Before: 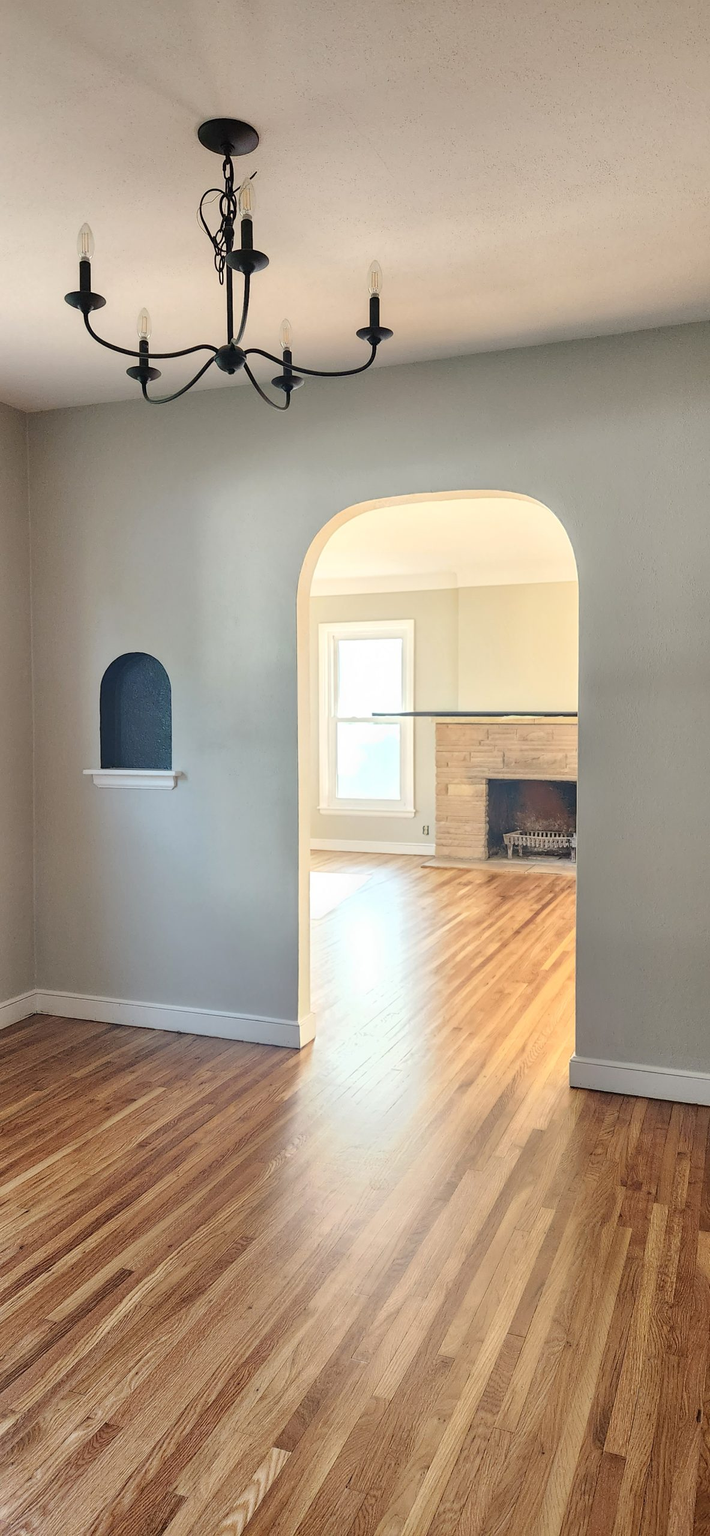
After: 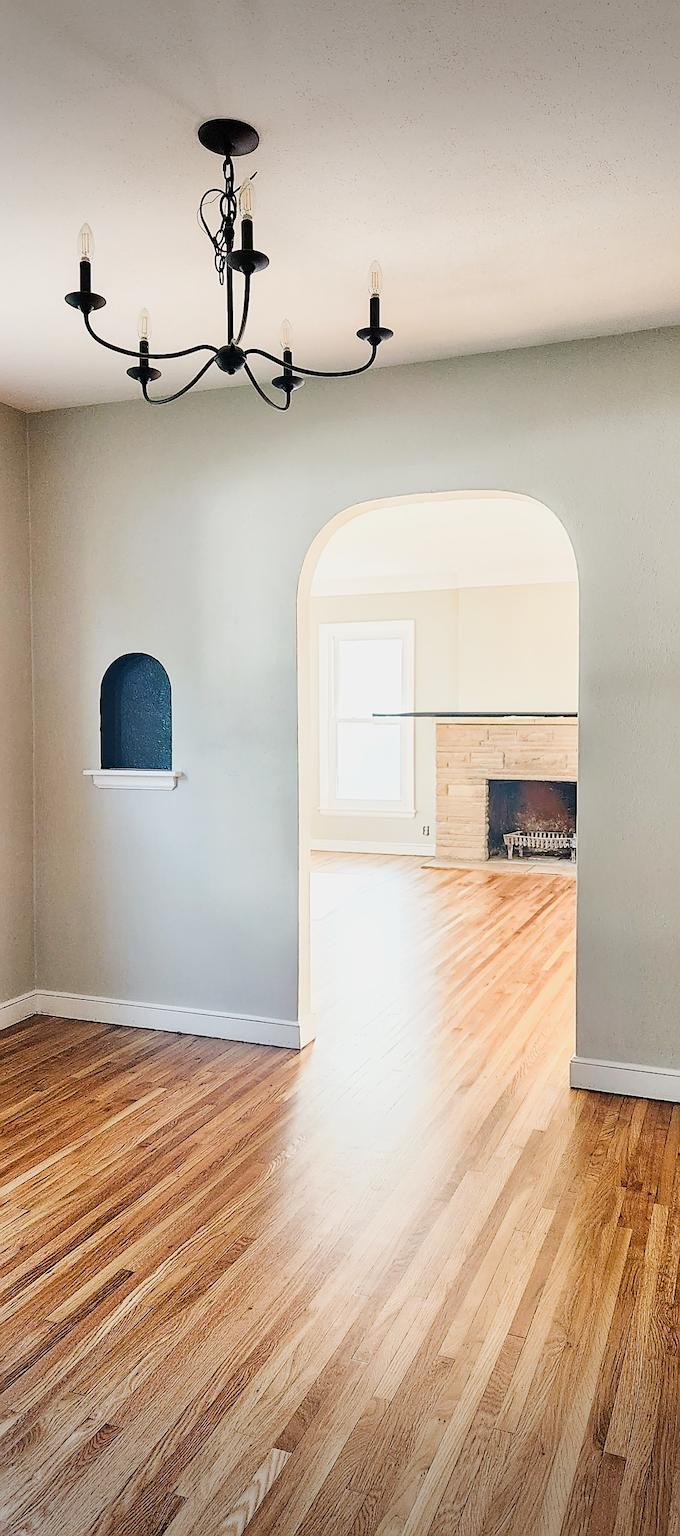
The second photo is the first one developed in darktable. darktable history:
sharpen: amount 0.75
exposure: black level correction 0.001, exposure 0.5 EV, compensate exposure bias true, compensate highlight preservation false
vignetting: fall-off start 100%, brightness -0.406, saturation -0.3, width/height ratio 1.324, dithering 8-bit output, unbound false
sigmoid: contrast 1.7
crop: right 4.126%, bottom 0.031%
